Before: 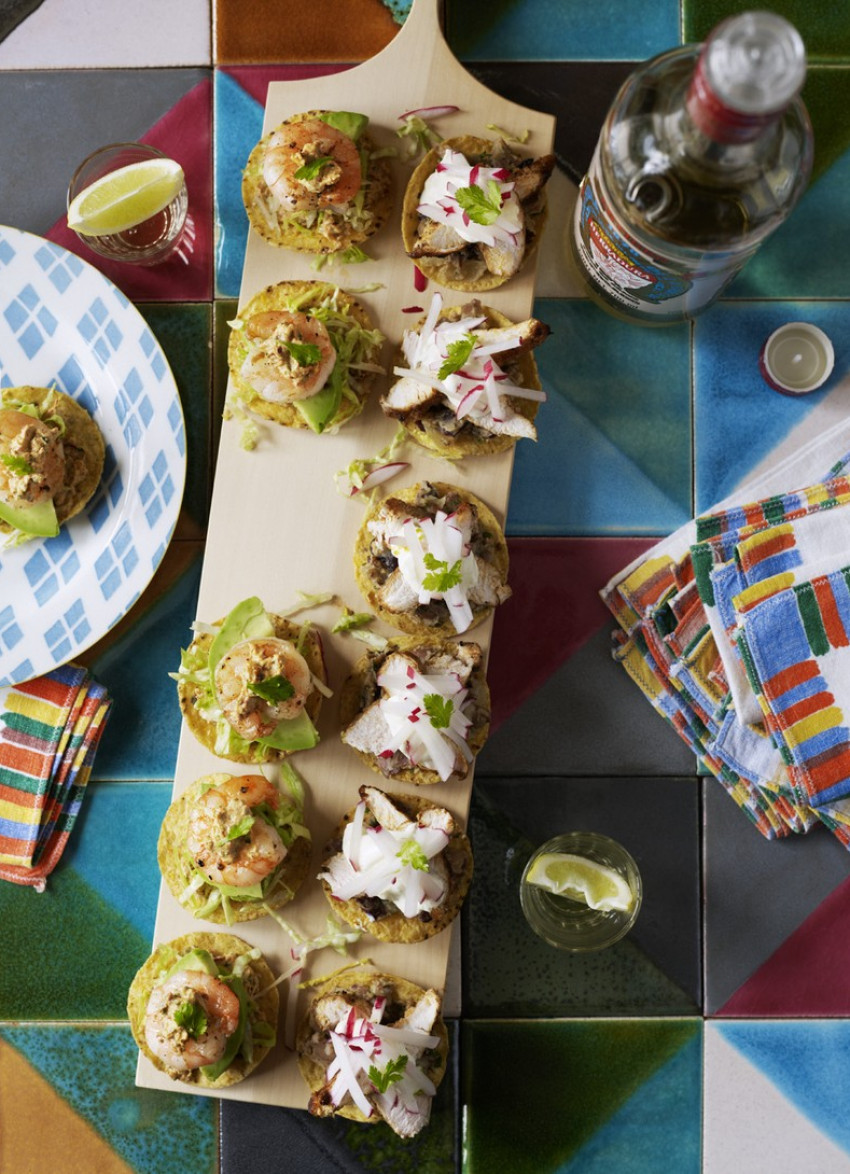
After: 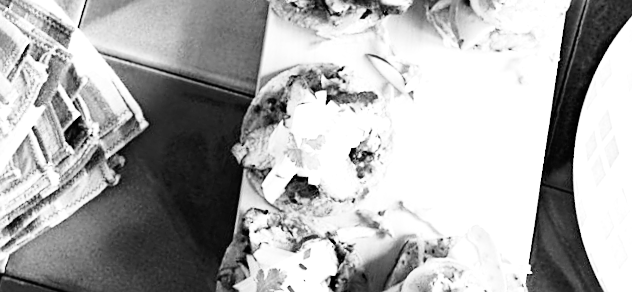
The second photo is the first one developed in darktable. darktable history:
sharpen: on, module defaults
crop and rotate: angle 16.12°, top 30.835%, bottom 35.653%
monochrome: a 16.01, b -2.65, highlights 0.52
base curve: curves: ch0 [(0, 0) (0.028, 0.03) (0.121, 0.232) (0.46, 0.748) (0.859, 0.968) (1, 1)], preserve colors none
tone curve: curves: ch0 [(0, 0) (0.118, 0.034) (0.182, 0.124) (0.265, 0.214) (0.504, 0.508) (0.783, 0.825) (1, 1)], color space Lab, linked channels, preserve colors none
exposure: exposure 0.999 EV, compensate highlight preservation false
